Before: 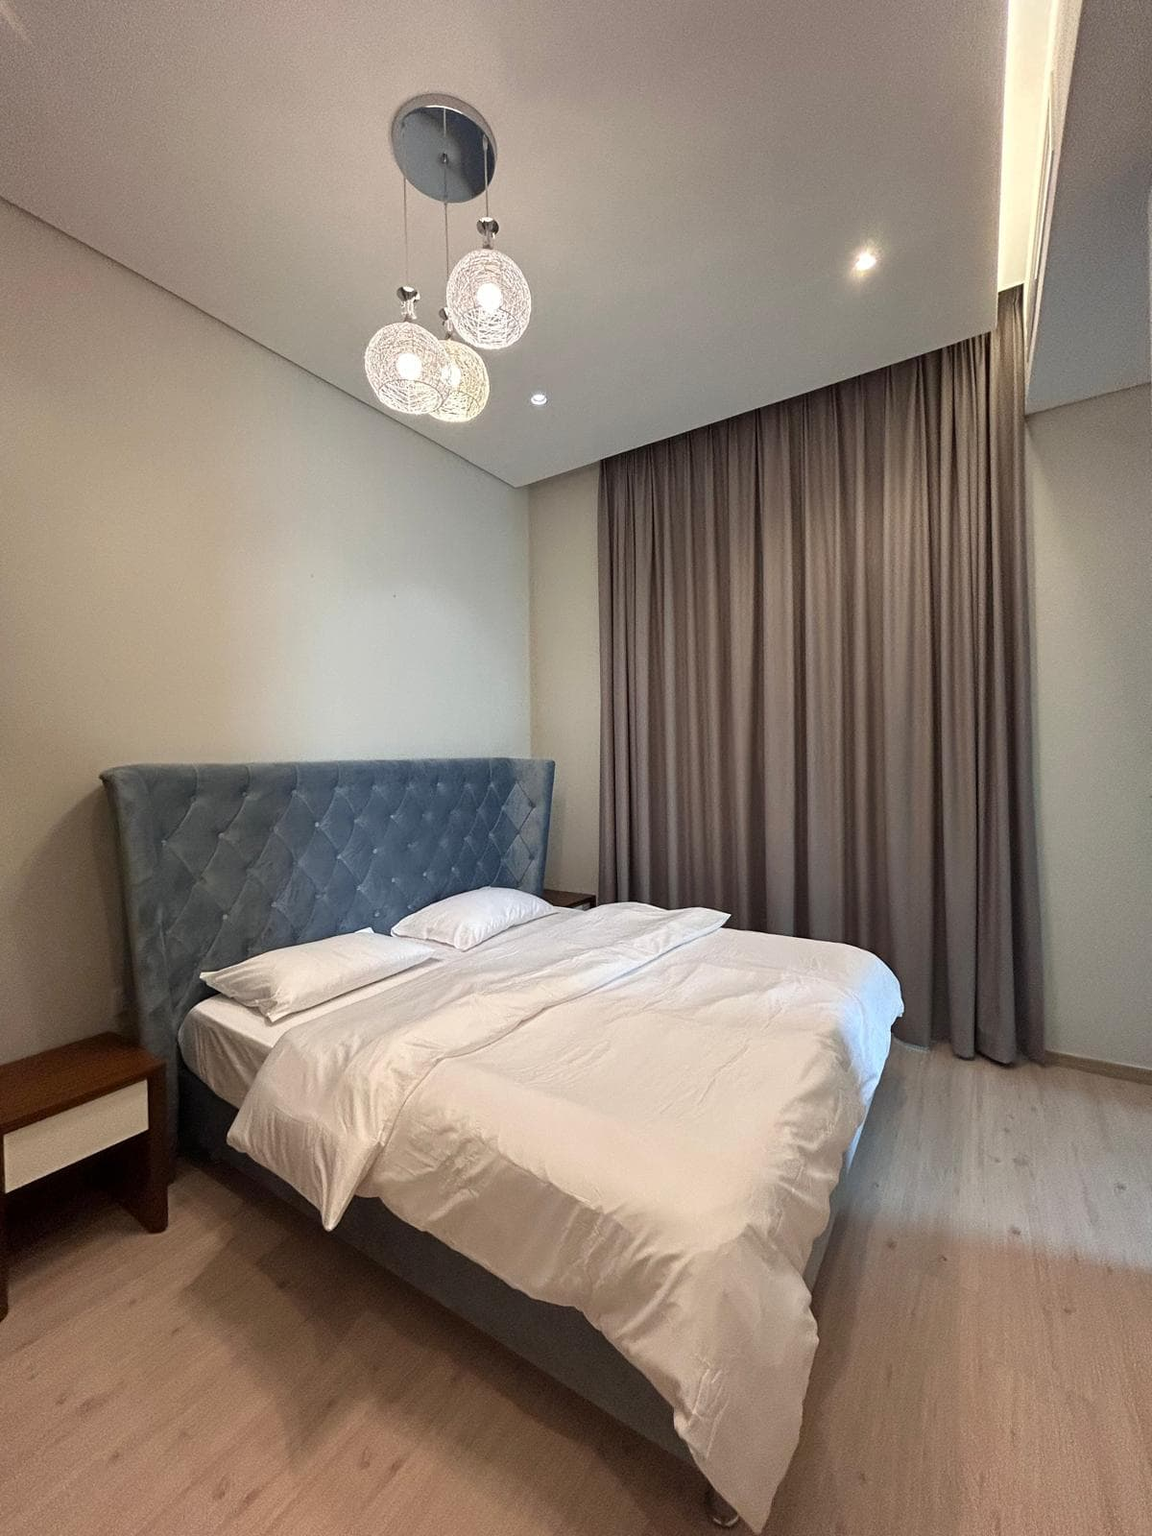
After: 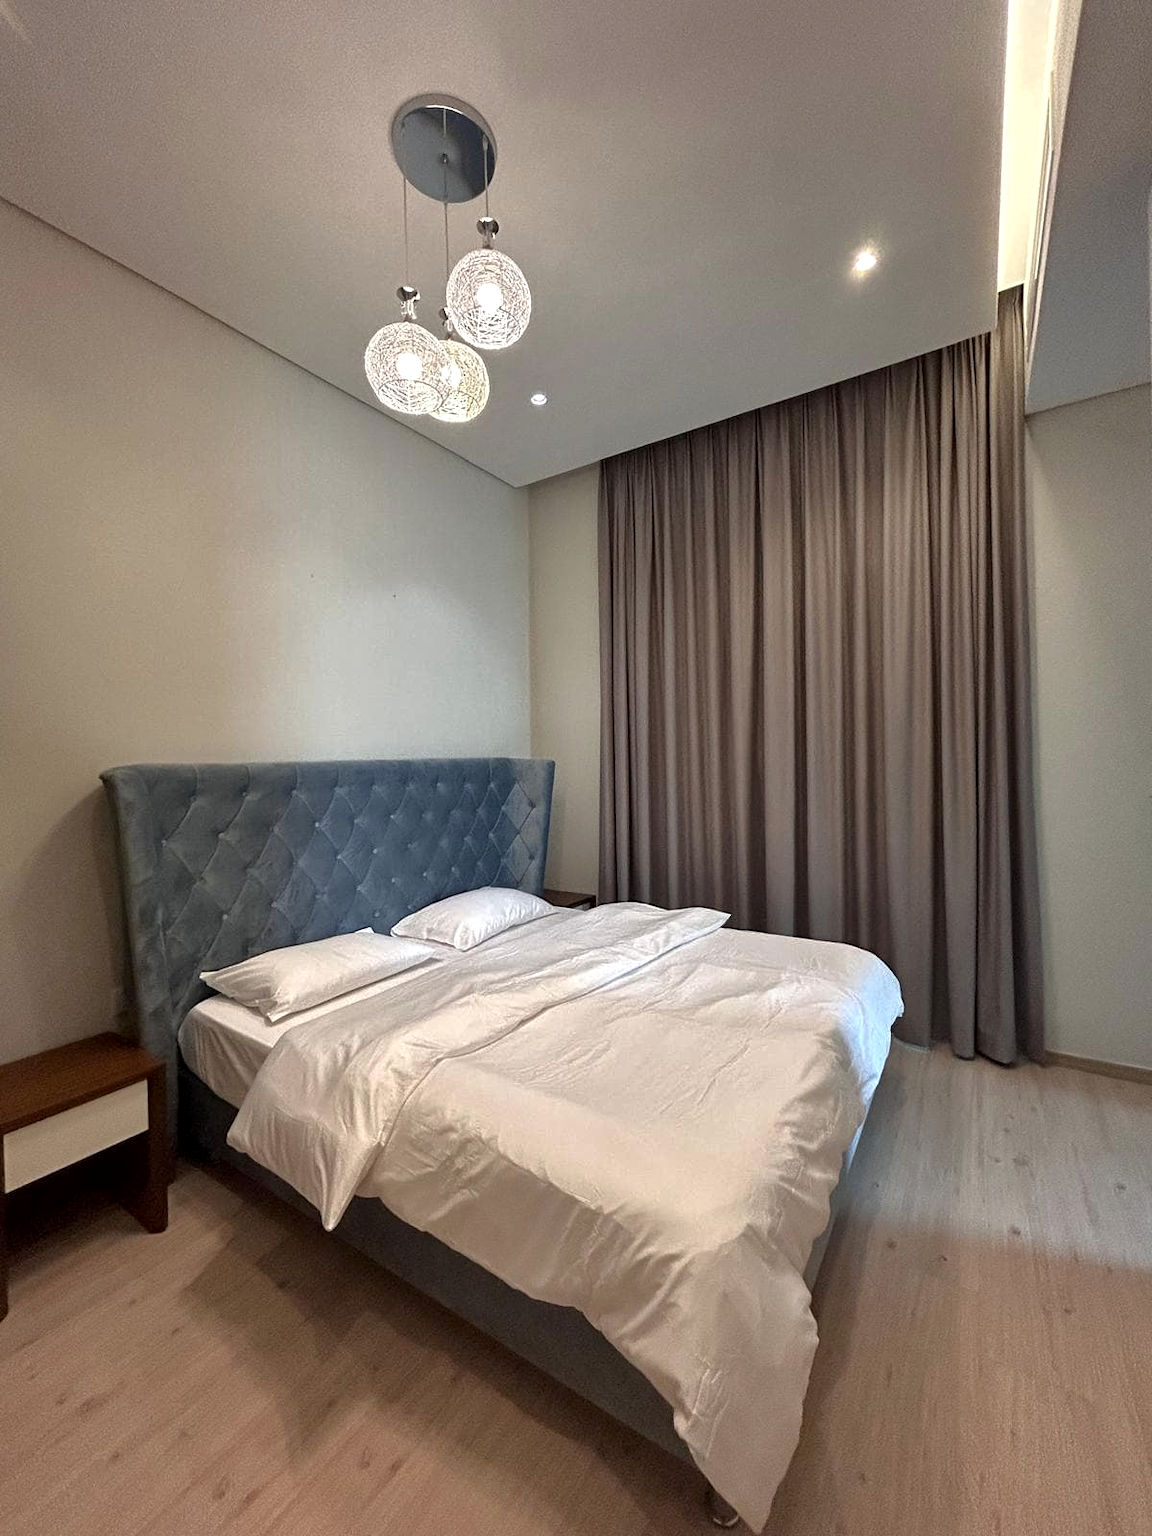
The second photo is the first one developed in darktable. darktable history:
local contrast: mode bilateral grid, contrast 21, coarseness 50, detail 132%, midtone range 0.2
tone equalizer: -8 EV -0.001 EV, -7 EV 0.003 EV, -6 EV -0.005 EV, -5 EV -0.009 EV, -4 EV -0.072 EV, -3 EV -0.202 EV, -2 EV -0.253 EV, -1 EV 0.109 EV, +0 EV 0.284 EV, edges refinement/feathering 500, mask exposure compensation -1.57 EV, preserve details no
